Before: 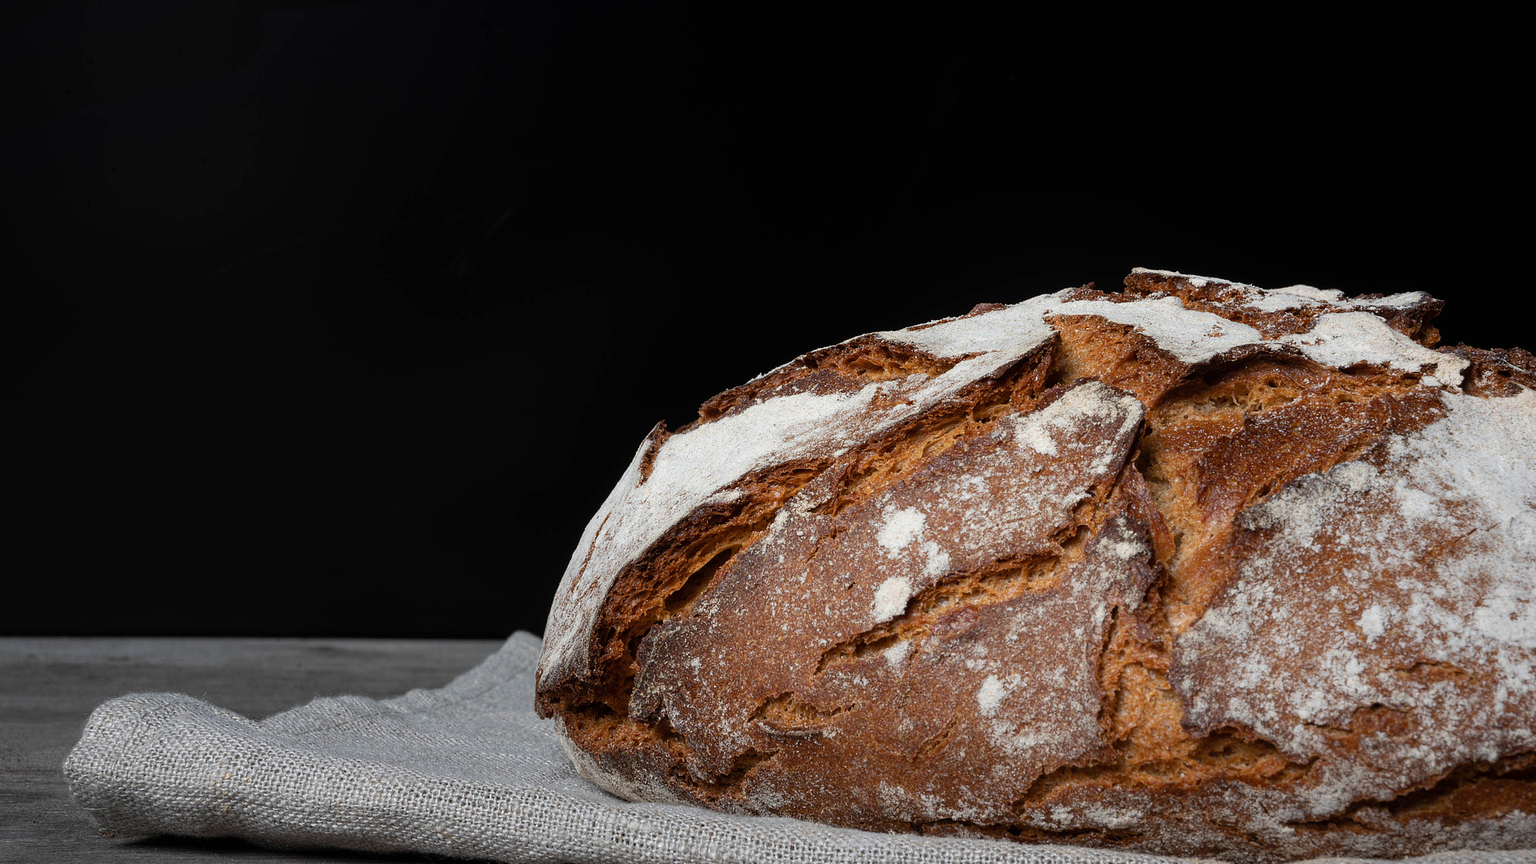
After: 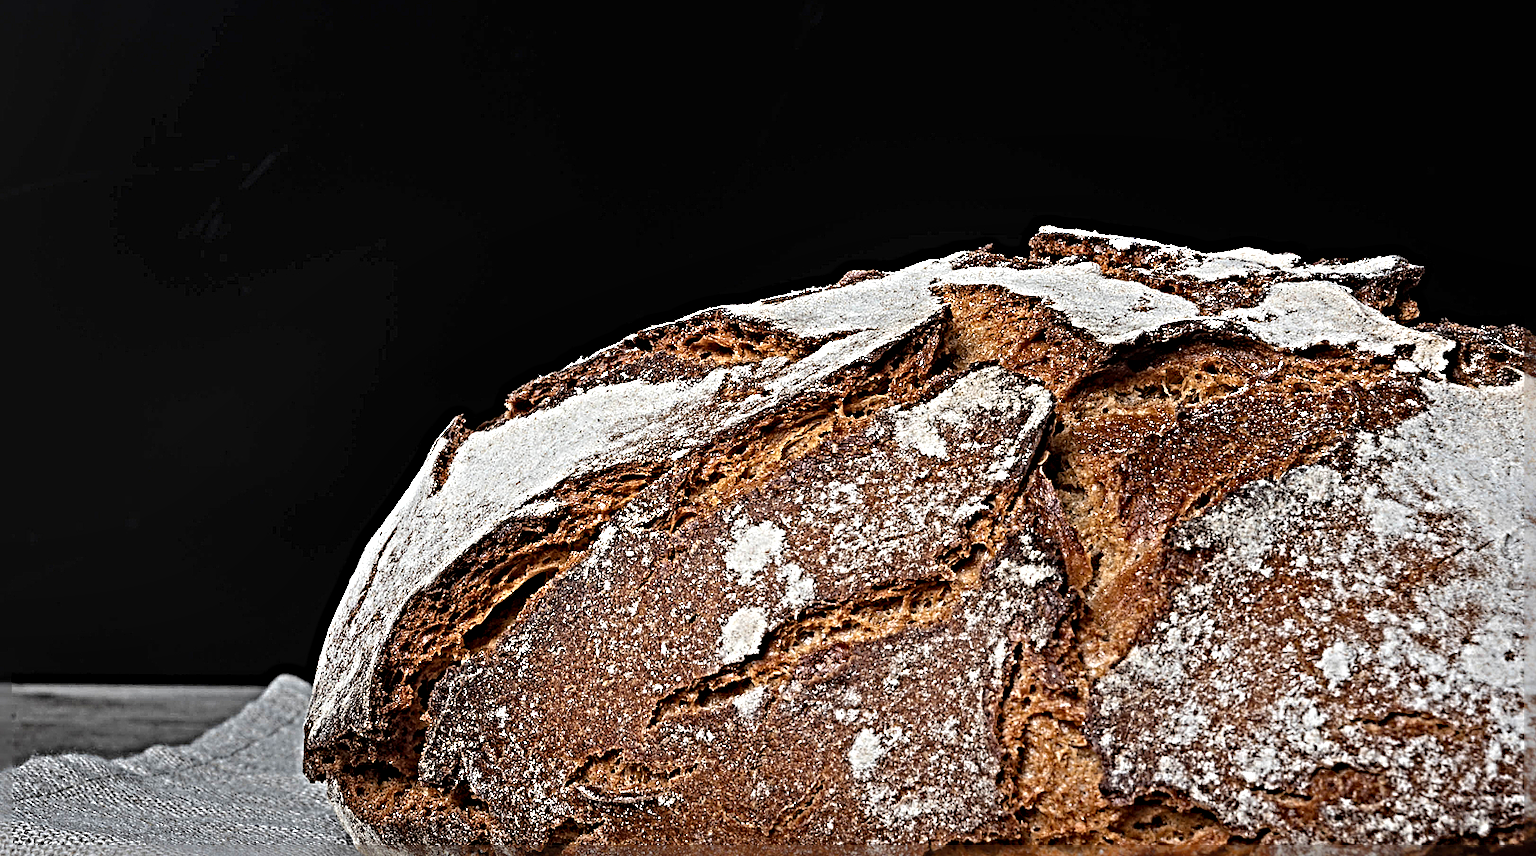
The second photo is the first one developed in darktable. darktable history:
shadows and highlights: white point adjustment 0.902, soften with gaussian
sharpen: radius 6.299, amount 1.792, threshold 0.249
crop: left 18.83%, top 9.805%, right 0%, bottom 9.701%
